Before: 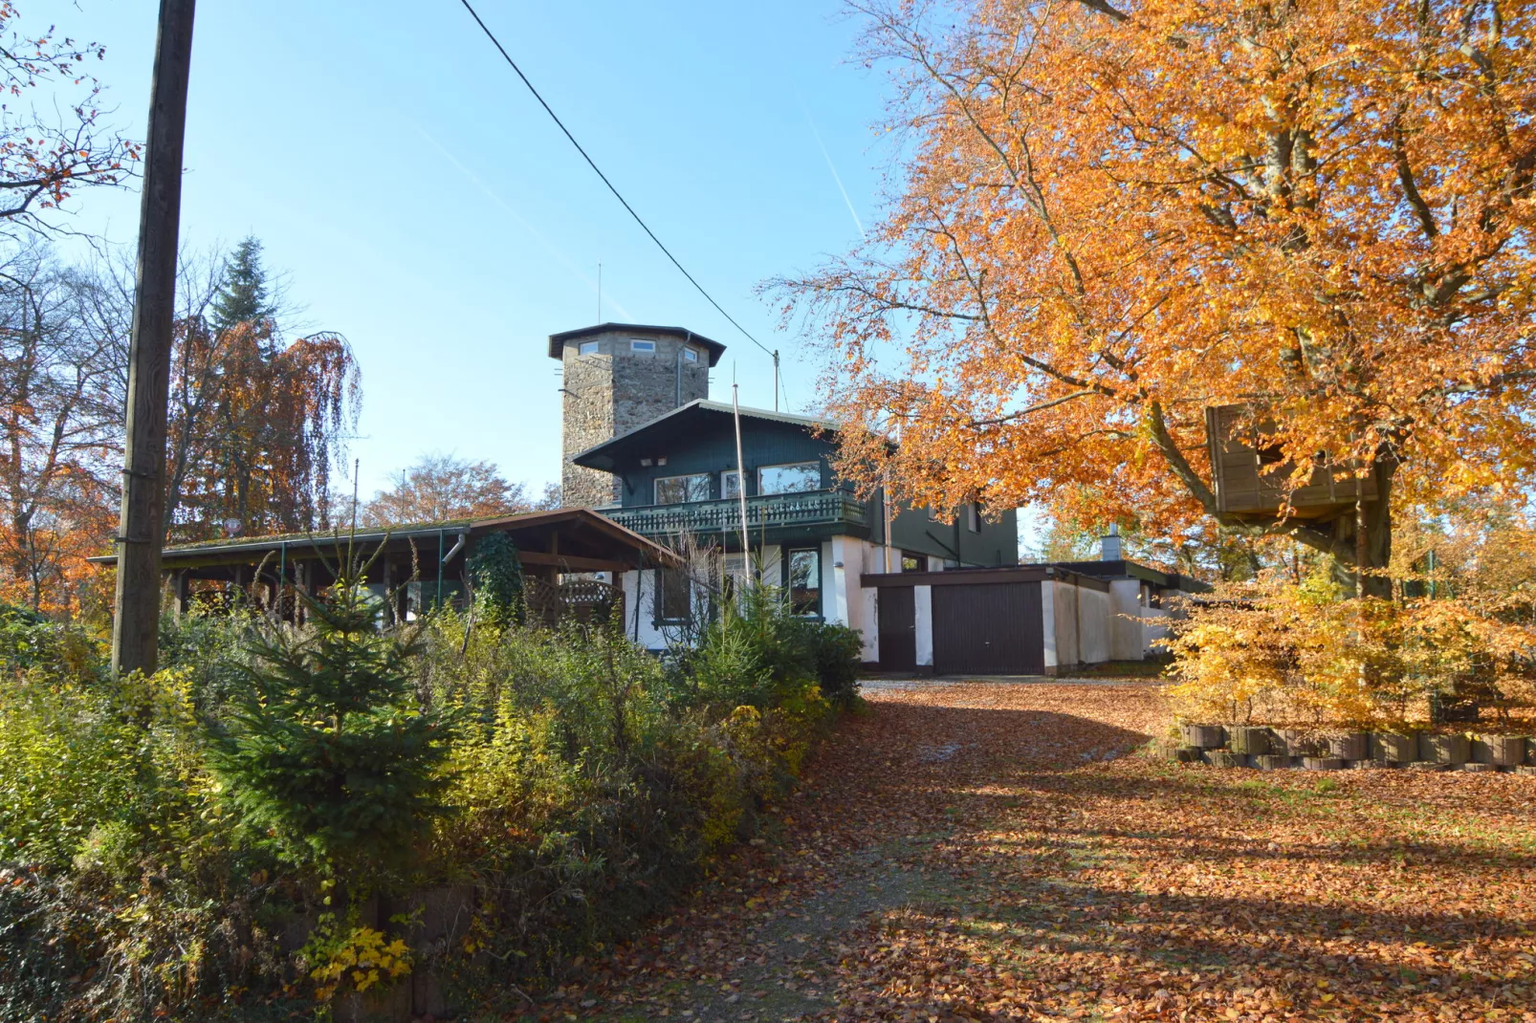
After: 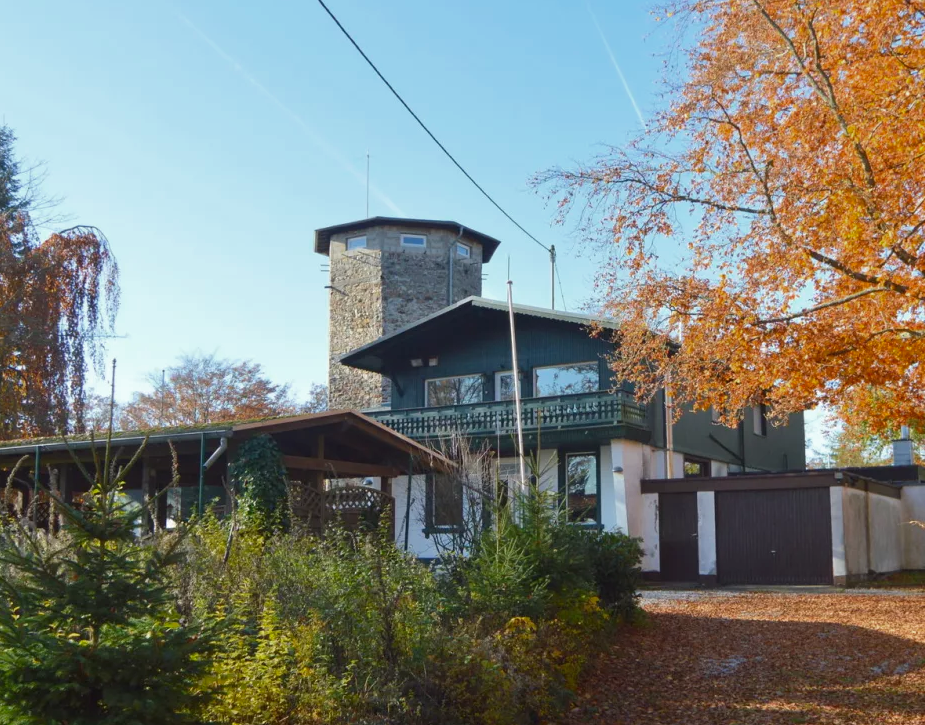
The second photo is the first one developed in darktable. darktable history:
color zones: curves: ch0 [(0, 0.425) (0.143, 0.422) (0.286, 0.42) (0.429, 0.419) (0.571, 0.419) (0.714, 0.42) (0.857, 0.422) (1, 0.425)]
crop: left 16.189%, top 11.385%, right 26.182%, bottom 20.769%
tone equalizer: edges refinement/feathering 500, mask exposure compensation -1.57 EV, preserve details guided filter
